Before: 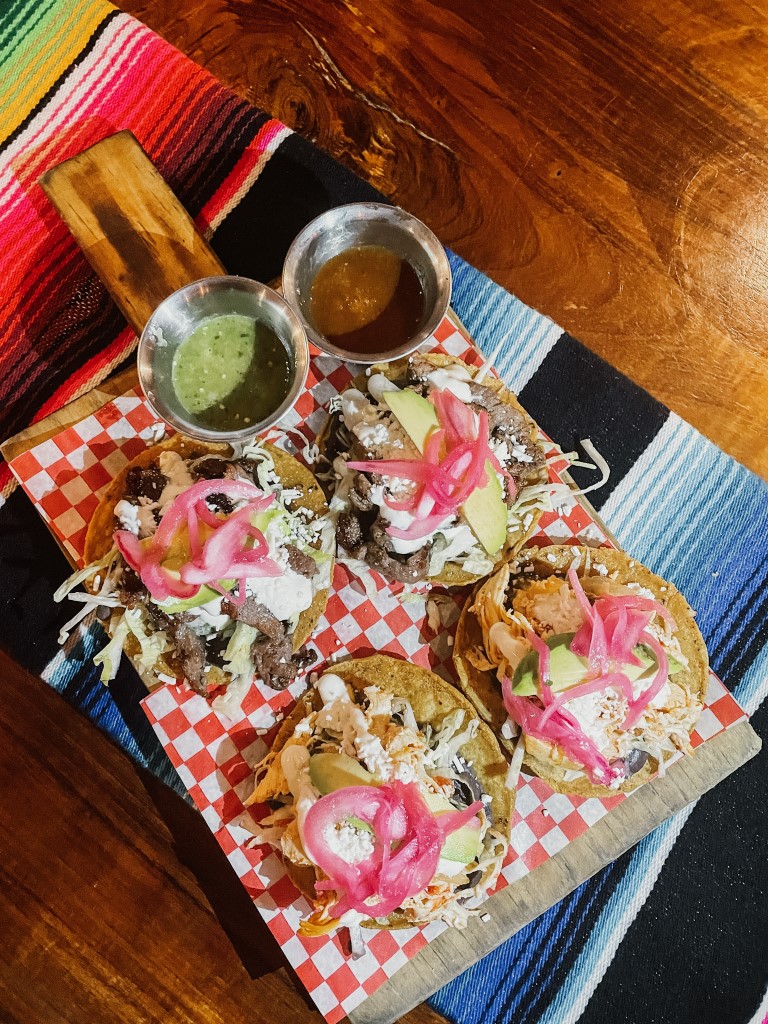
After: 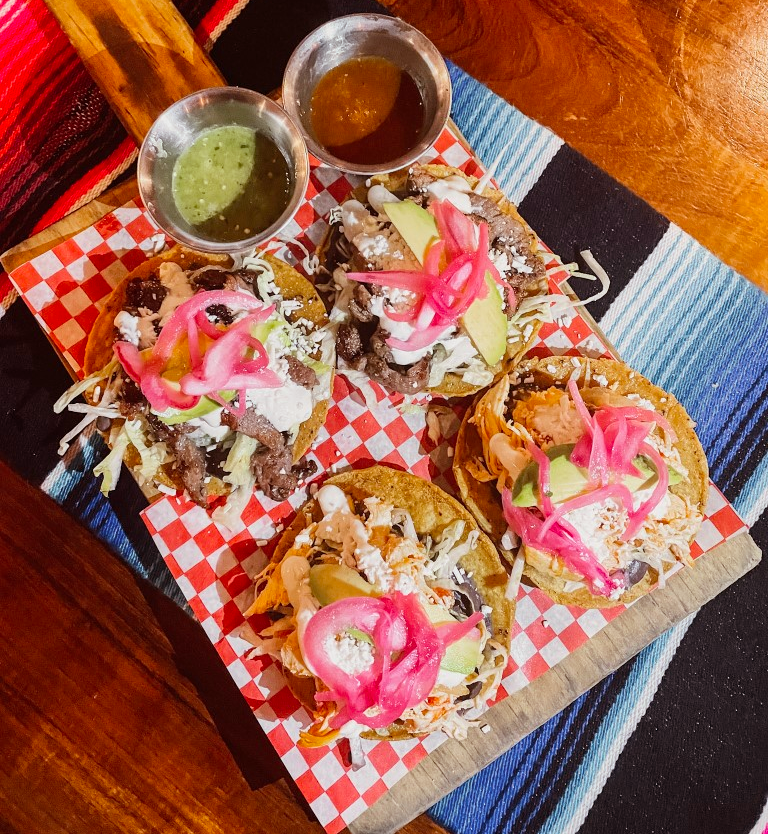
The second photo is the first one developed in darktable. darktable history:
rgb levels: mode RGB, independent channels, levels [[0, 0.474, 1], [0, 0.5, 1], [0, 0.5, 1]]
crop and rotate: top 18.507%
